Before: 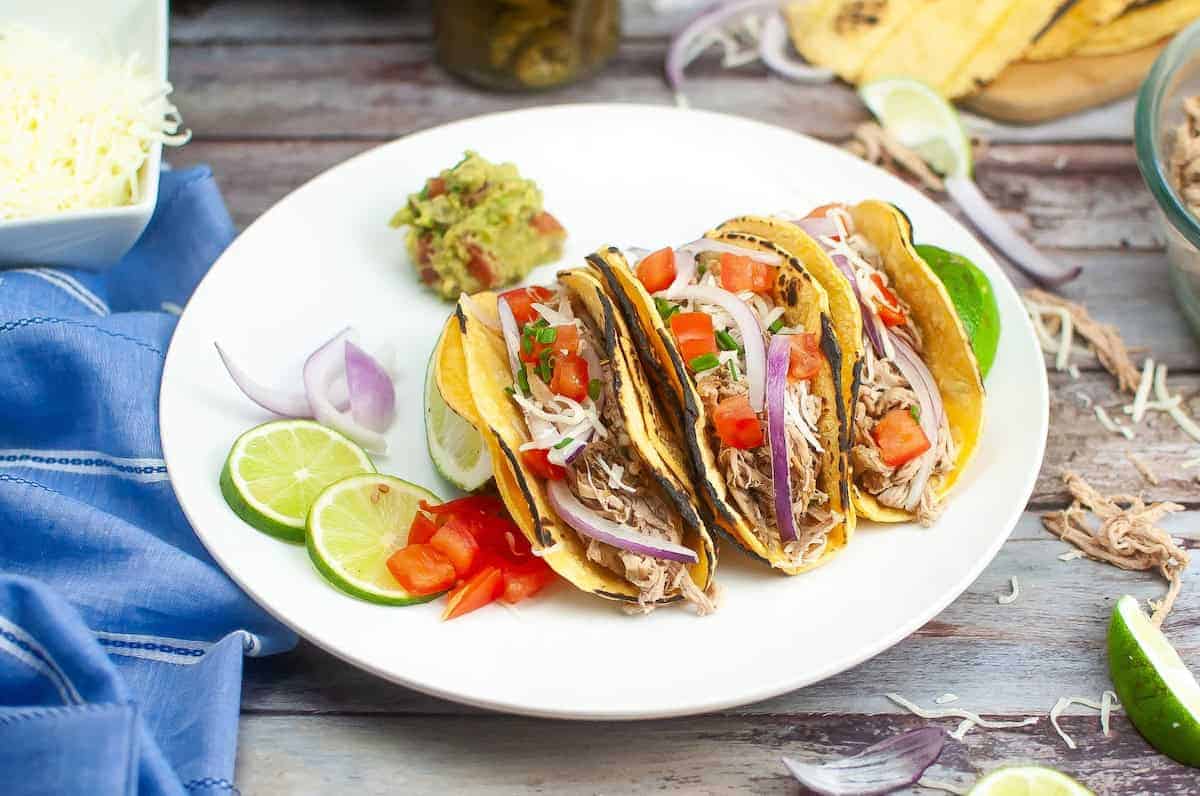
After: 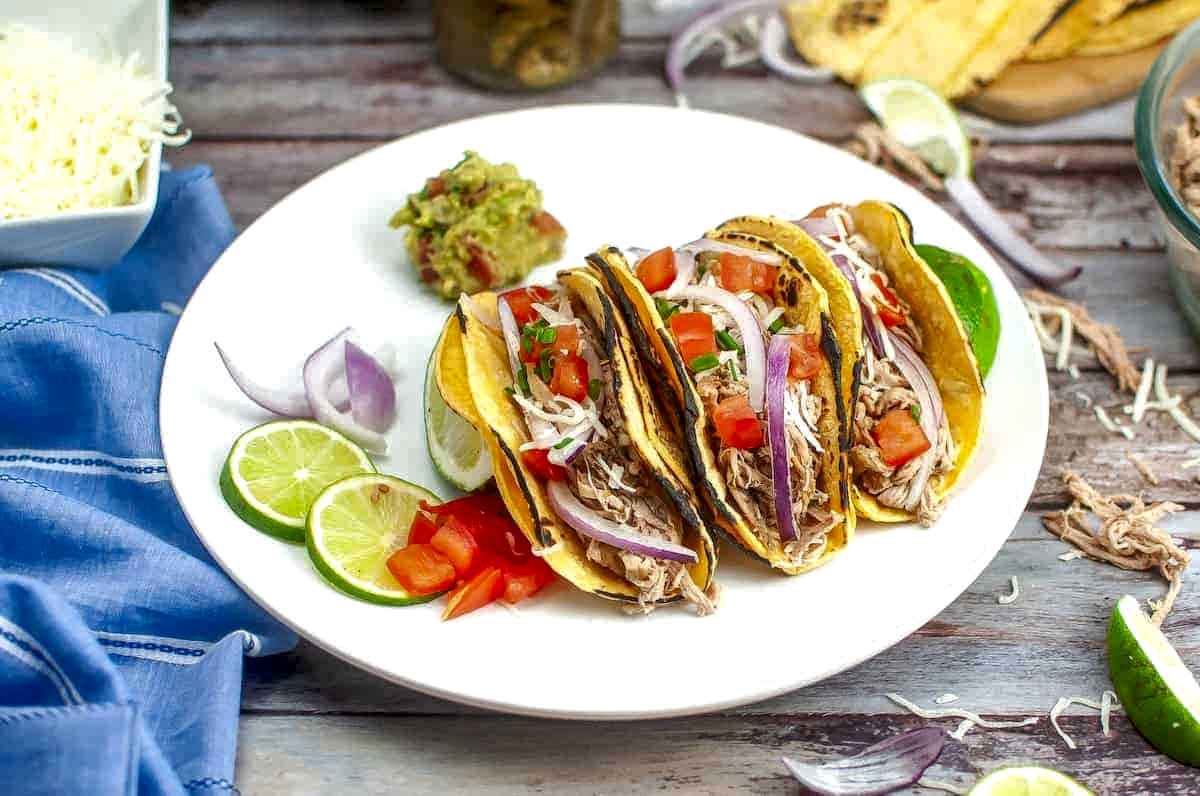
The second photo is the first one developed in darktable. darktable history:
local contrast: highlights 60%, shadows 60%, detail 160%
shadows and highlights: on, module defaults
